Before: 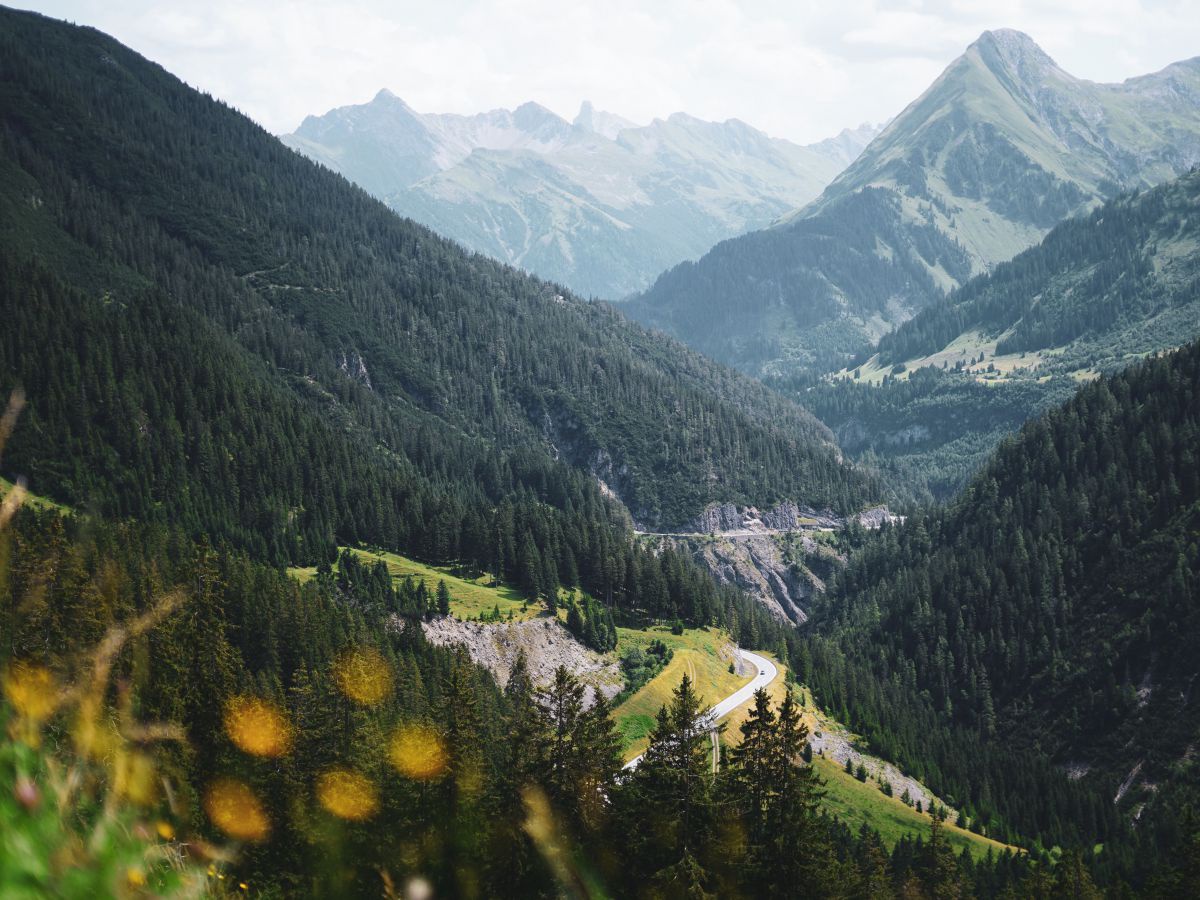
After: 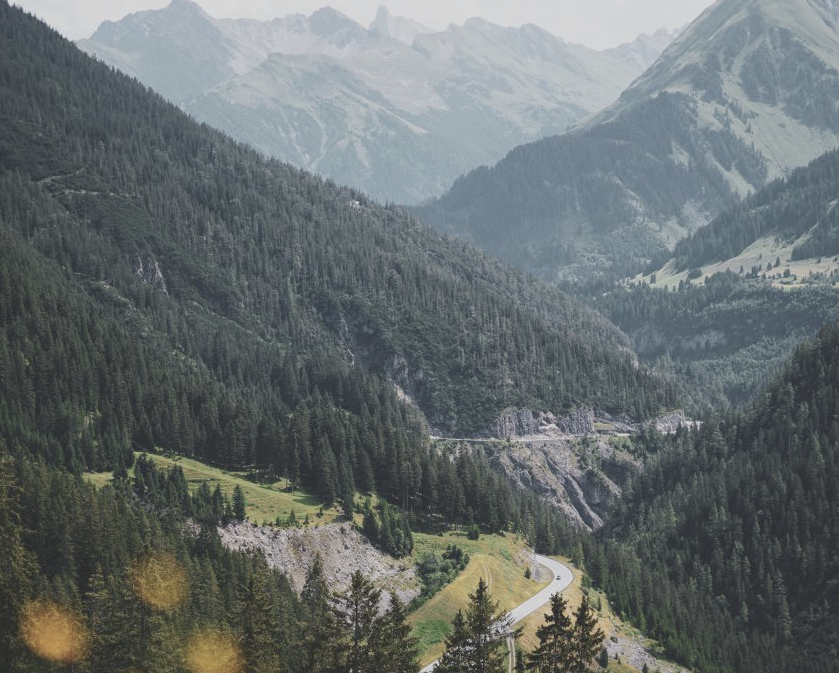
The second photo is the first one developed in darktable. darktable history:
crop and rotate: left 17.046%, top 10.659%, right 12.989%, bottom 14.553%
local contrast: highlights 100%, shadows 100%, detail 120%, midtone range 0.2
contrast brightness saturation: contrast -0.26, saturation -0.43
